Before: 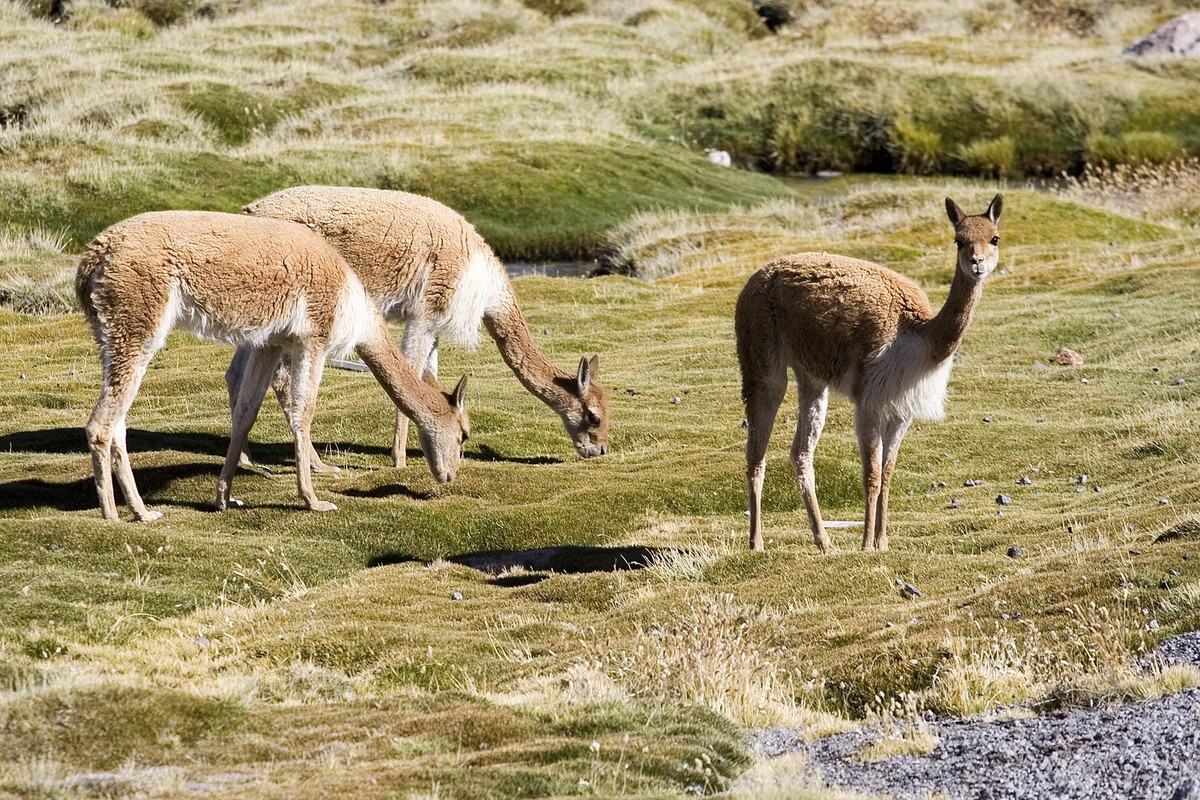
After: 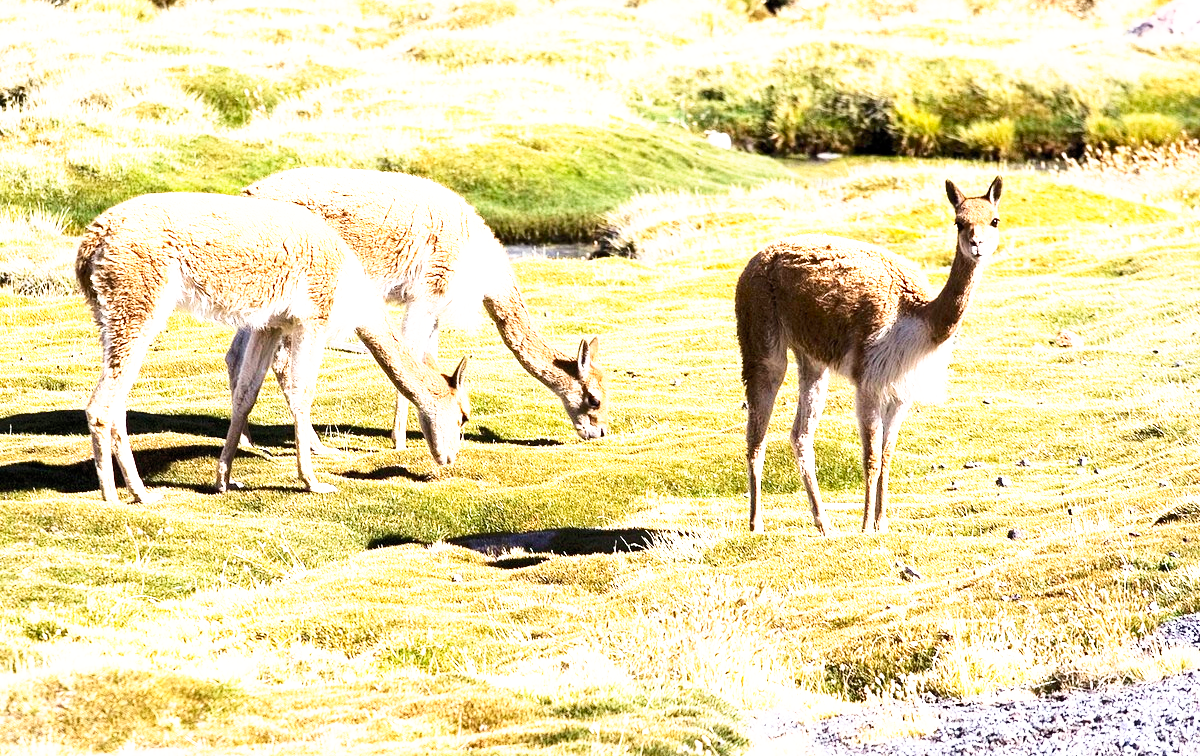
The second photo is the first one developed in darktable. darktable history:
tone curve: curves: ch0 [(0, 0) (0.003, 0.002) (0.011, 0.007) (0.025, 0.015) (0.044, 0.026) (0.069, 0.041) (0.1, 0.059) (0.136, 0.08) (0.177, 0.105) (0.224, 0.132) (0.277, 0.163) (0.335, 0.198) (0.399, 0.253) (0.468, 0.341) (0.543, 0.435) (0.623, 0.532) (0.709, 0.635) (0.801, 0.745) (0.898, 0.873) (1, 1)], color space Lab, independent channels, preserve colors none
crop and rotate: top 2.351%, bottom 3.081%
contrast brightness saturation: contrast 0.139, brightness 0.225
base curve: curves: ch0 [(0, 0) (0.495, 0.917) (1, 1)], preserve colors none
exposure: exposure 0.661 EV, compensate highlight preservation false
